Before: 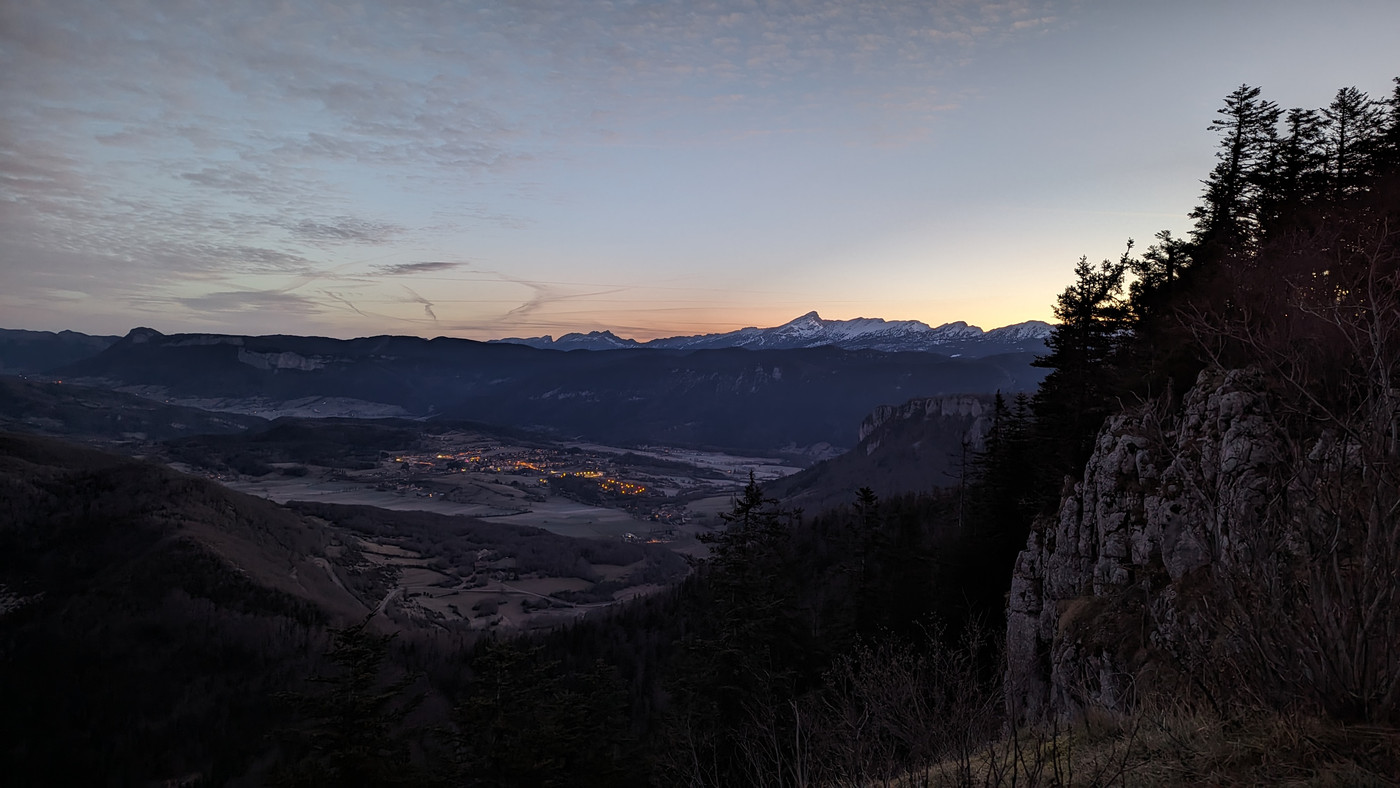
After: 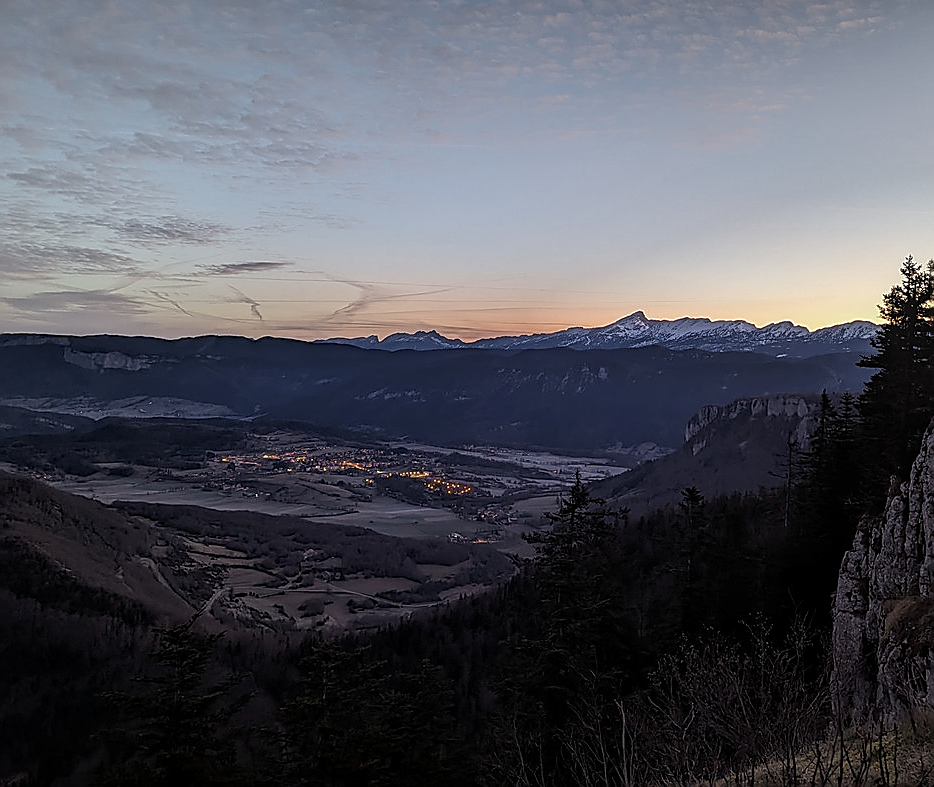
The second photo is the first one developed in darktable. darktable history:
local contrast: on, module defaults
crop and rotate: left 12.443%, right 20.839%
sharpen: radius 1.385, amount 1.246, threshold 0.646
